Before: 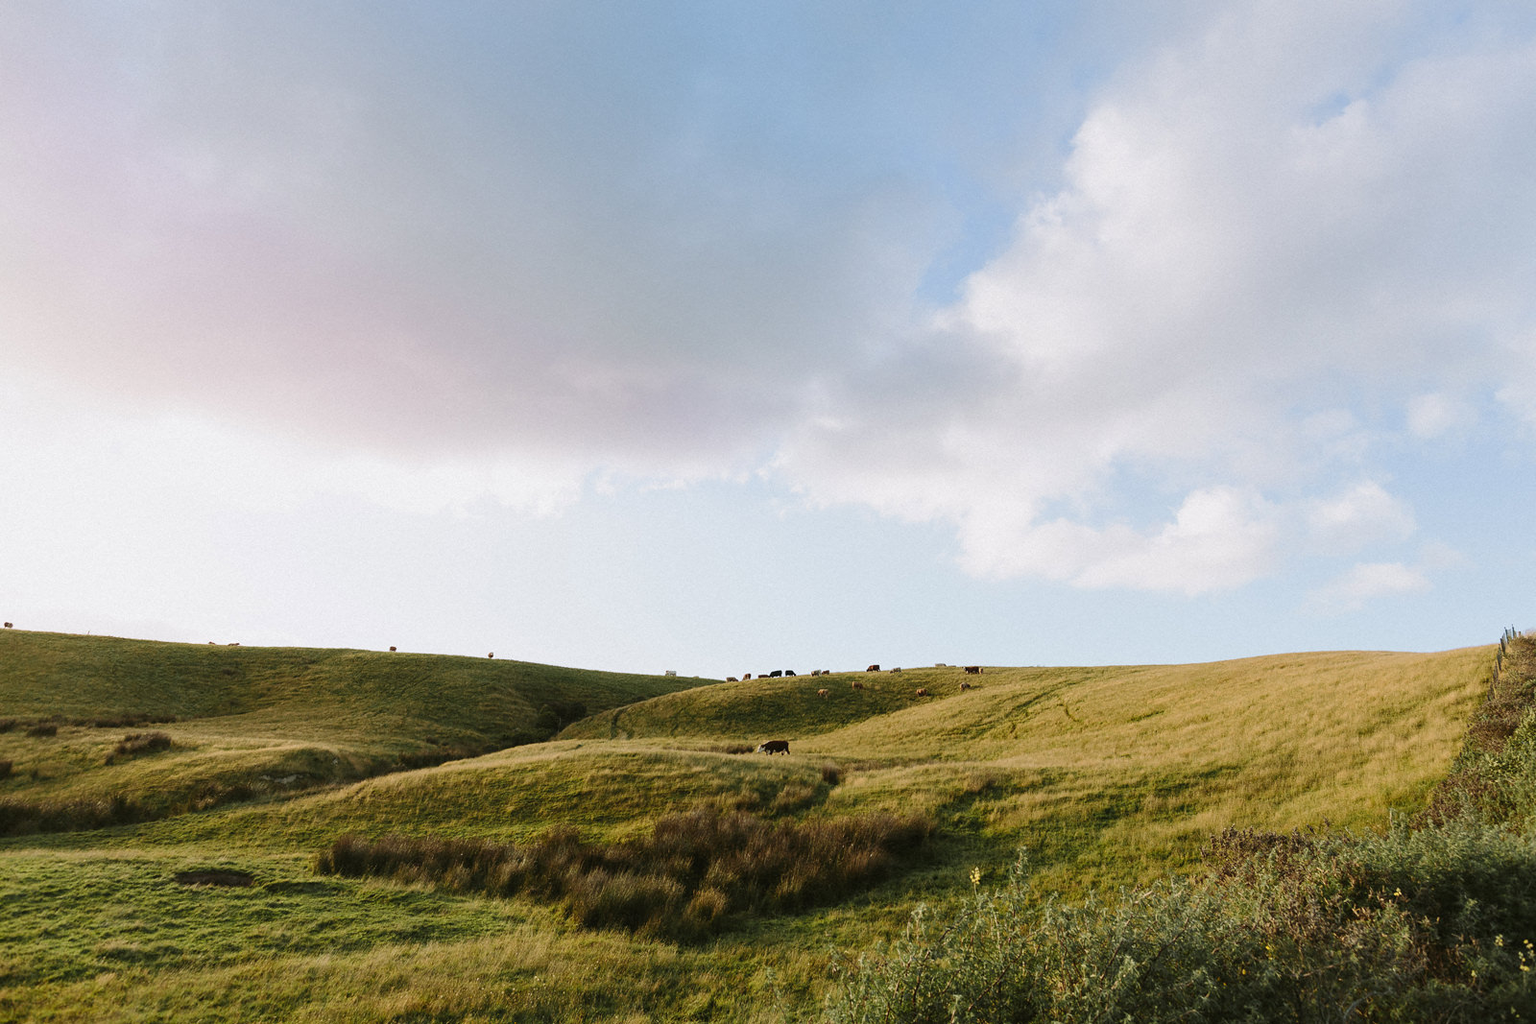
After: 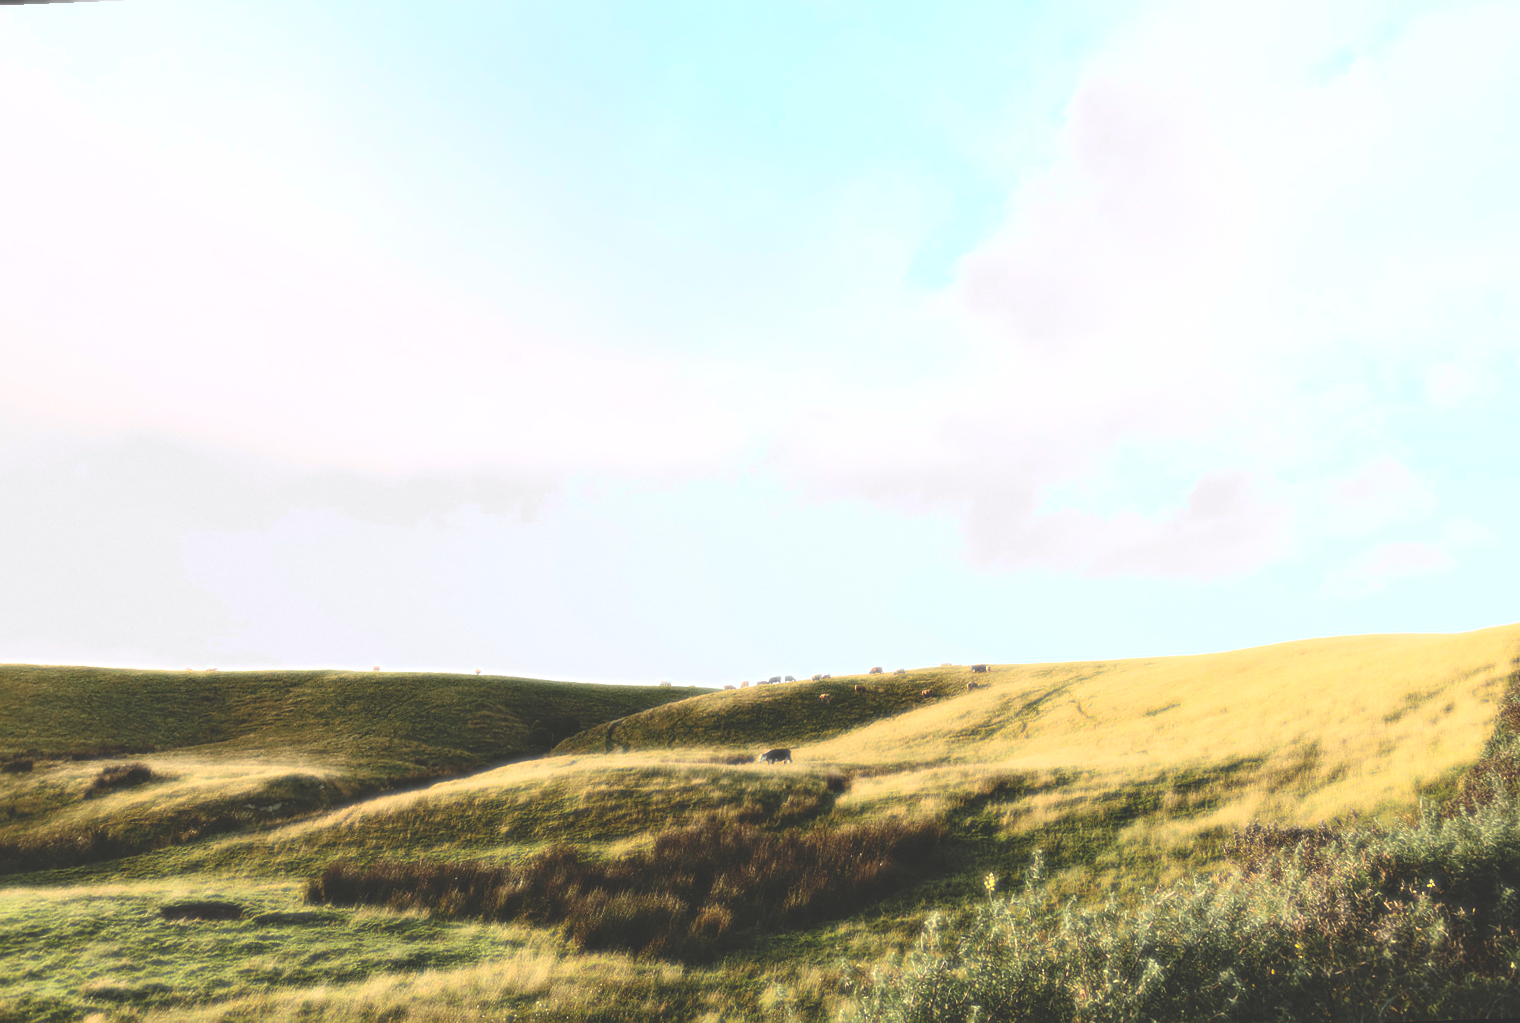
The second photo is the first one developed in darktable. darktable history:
sharpen: amount 0.2
rgb curve: curves: ch0 [(0, 0.186) (0.314, 0.284) (0.775, 0.708) (1, 1)], compensate middle gray true, preserve colors none
rotate and perspective: rotation -2.12°, lens shift (vertical) 0.009, lens shift (horizontal) -0.008, automatic cropping original format, crop left 0.036, crop right 0.964, crop top 0.05, crop bottom 0.959
exposure: black level correction 0, exposure 0.7 EV, compensate exposure bias true, compensate highlight preservation false
bloom: size 0%, threshold 54.82%, strength 8.31%
